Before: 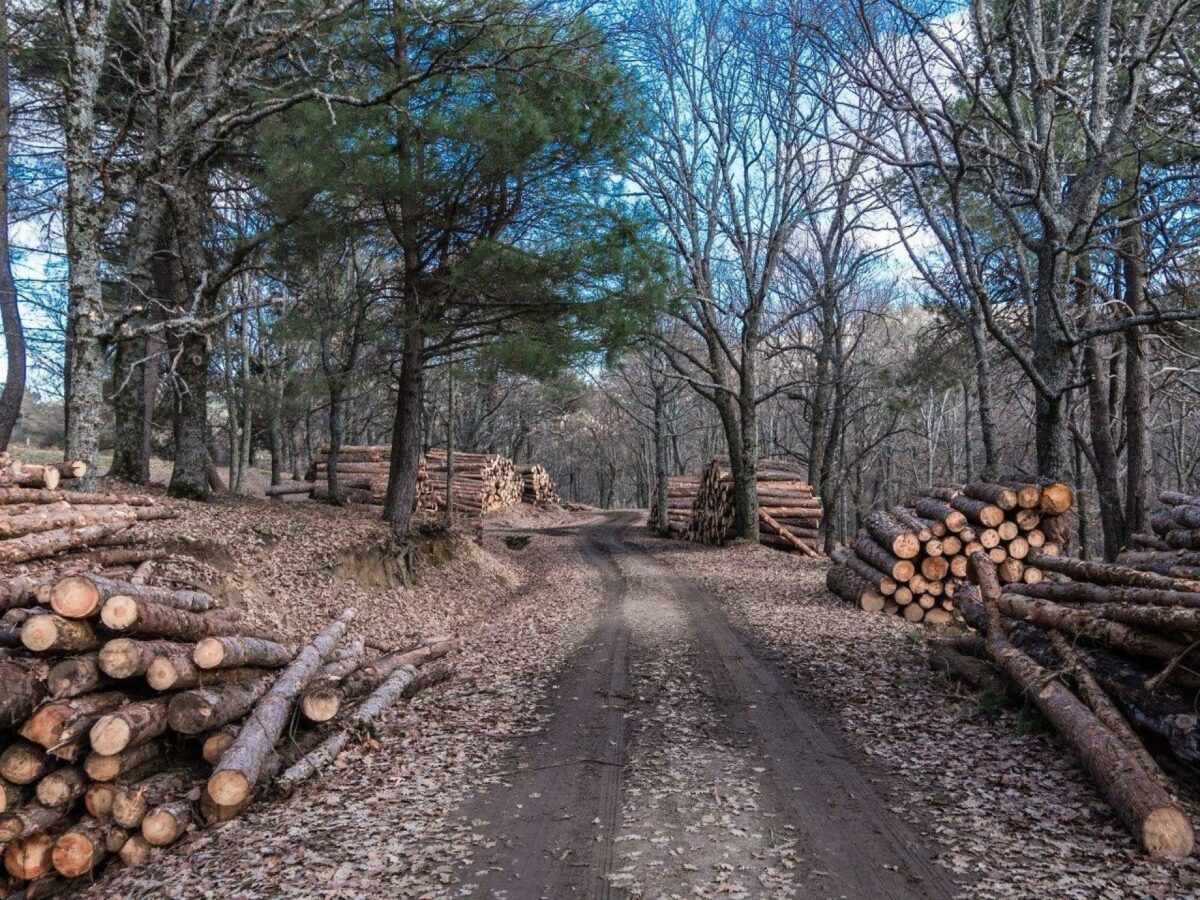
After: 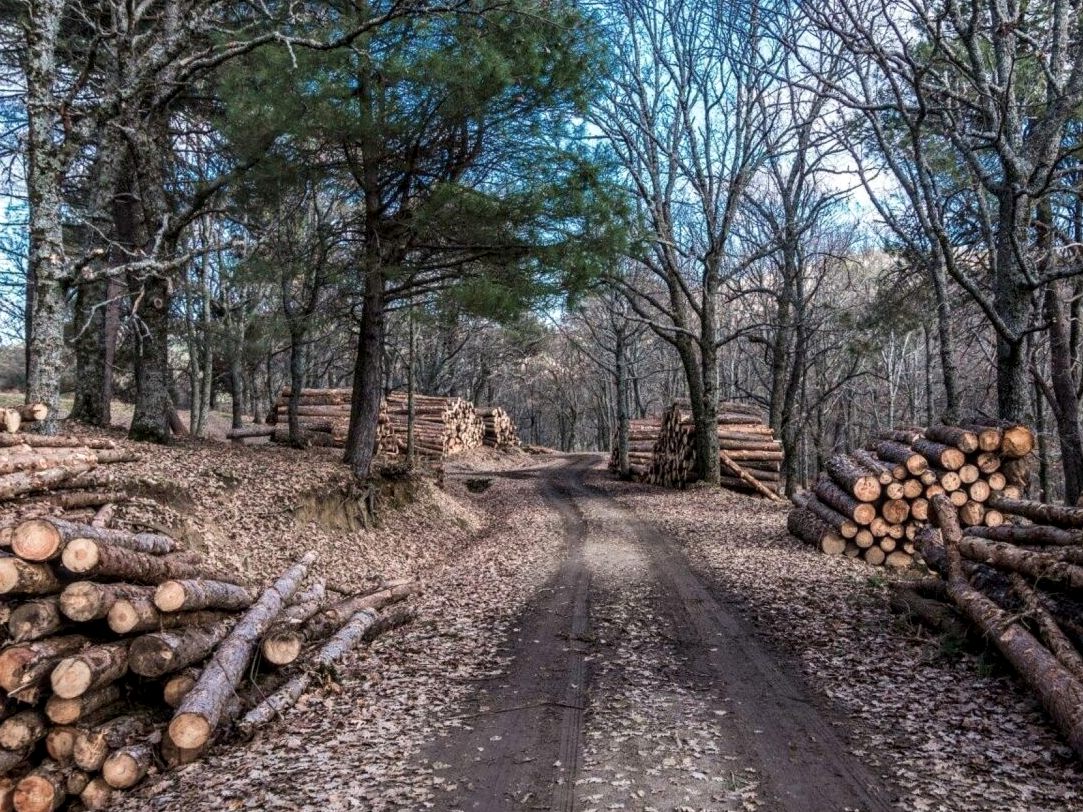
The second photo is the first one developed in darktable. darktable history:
contrast brightness saturation: contrast 0.11, saturation -0.17
local contrast: on, module defaults
crop: left 3.305%, top 6.436%, right 6.389%, bottom 3.258%
velvia: on, module defaults
